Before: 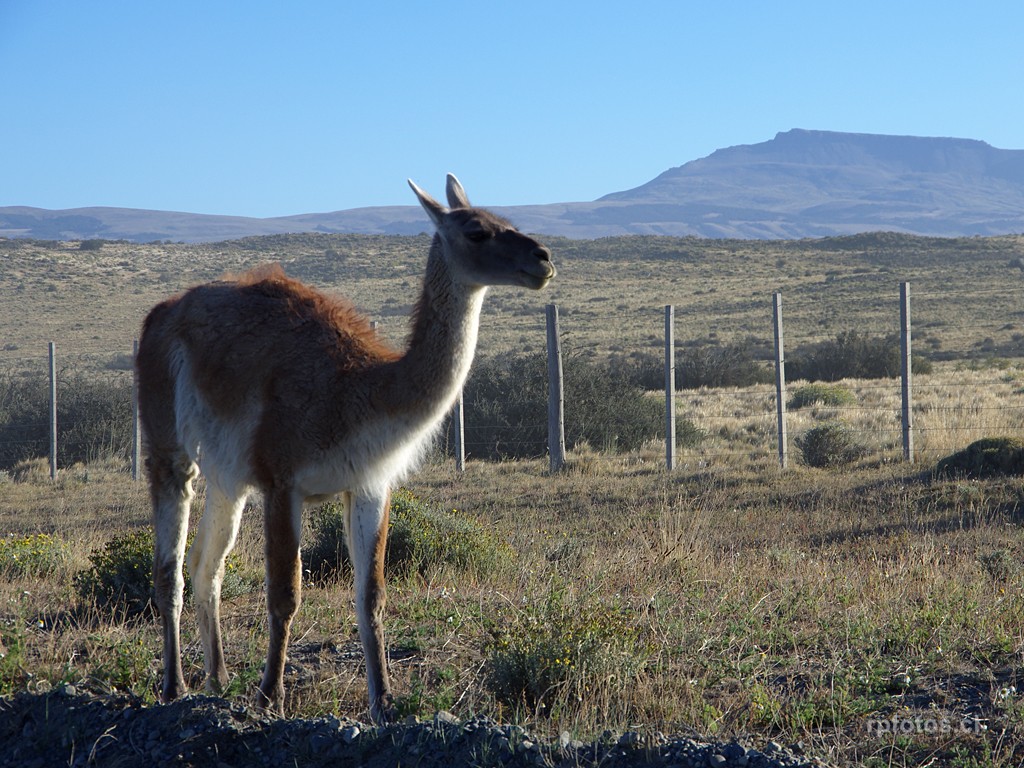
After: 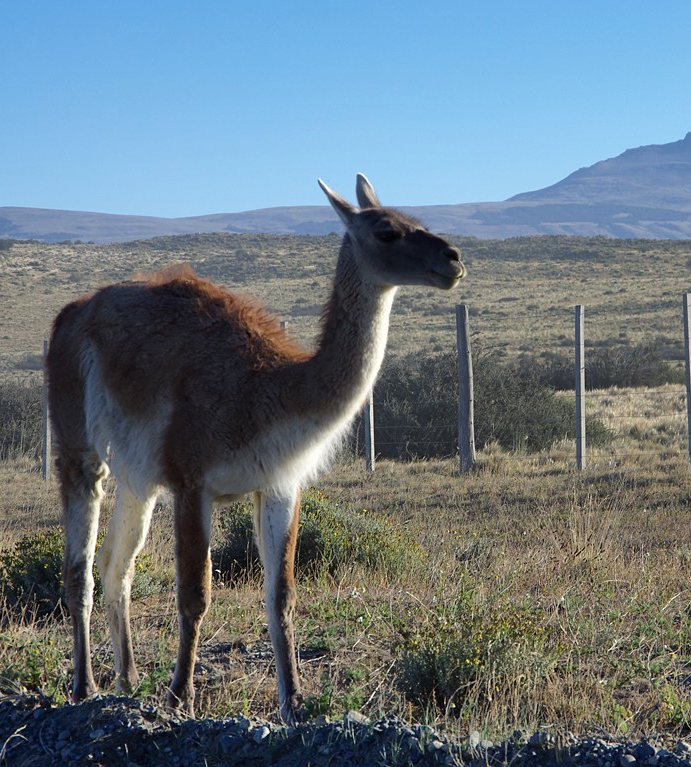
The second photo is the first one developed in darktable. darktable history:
shadows and highlights: soften with gaussian
crop and rotate: left 8.863%, right 23.572%
